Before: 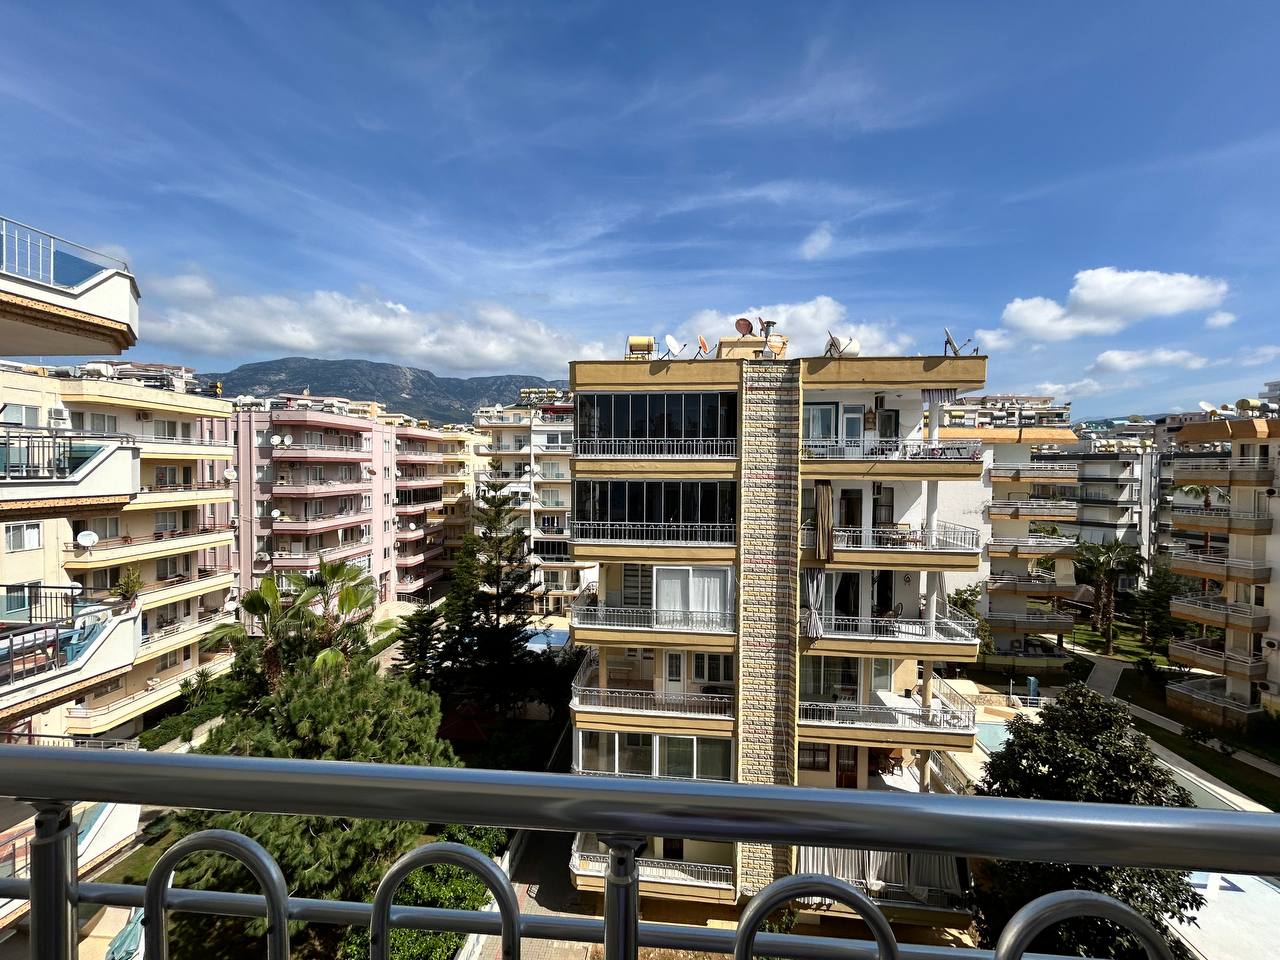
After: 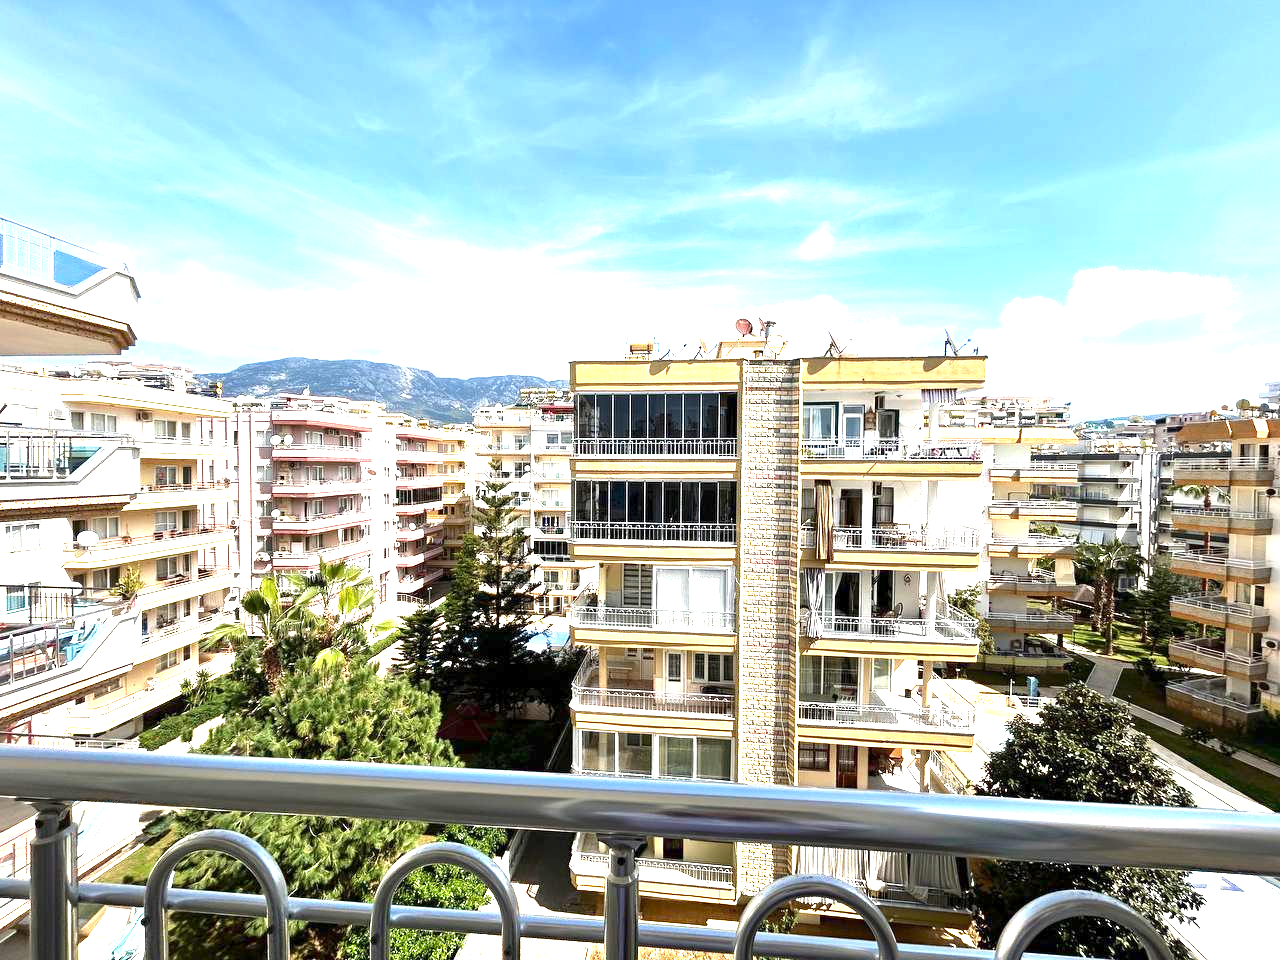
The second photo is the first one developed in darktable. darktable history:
rotate and perspective: automatic cropping off
exposure: exposure 2 EV, compensate highlight preservation false
